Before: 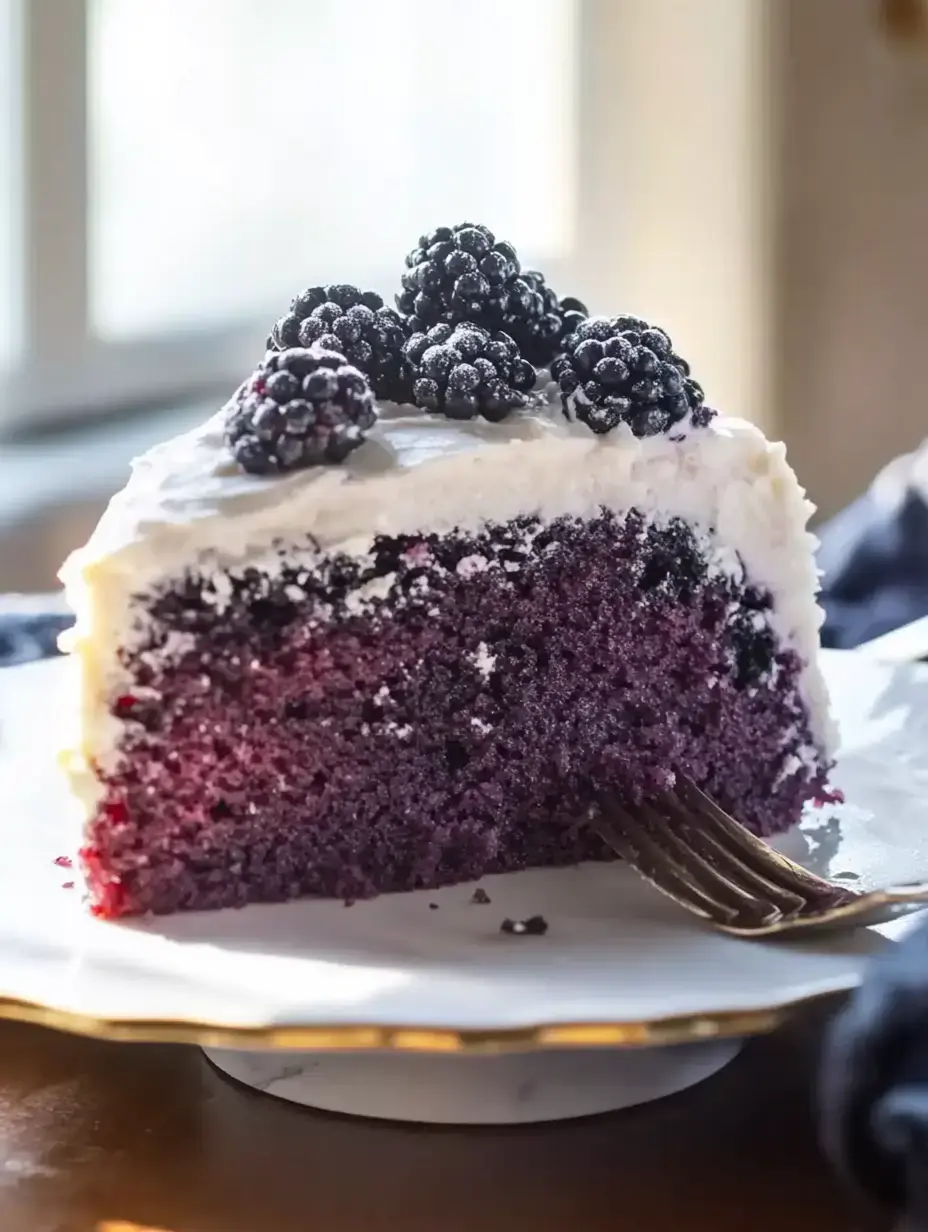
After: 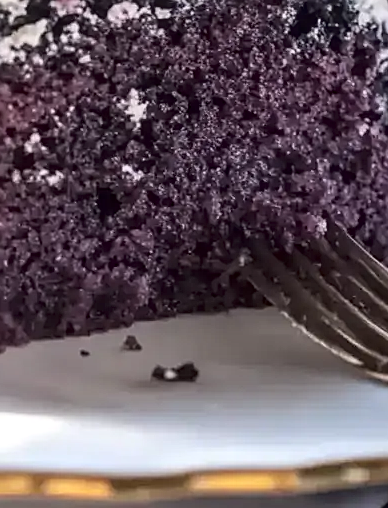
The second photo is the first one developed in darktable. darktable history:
sharpen: on, module defaults
tone curve: curves: ch0 [(0, 0) (0.003, 0.004) (0.011, 0.008) (0.025, 0.012) (0.044, 0.02) (0.069, 0.028) (0.1, 0.034) (0.136, 0.059) (0.177, 0.1) (0.224, 0.151) (0.277, 0.203) (0.335, 0.266) (0.399, 0.344) (0.468, 0.414) (0.543, 0.507) (0.623, 0.602) (0.709, 0.704) (0.801, 0.804) (0.898, 0.927) (1, 1)], color space Lab, independent channels, preserve colors none
contrast brightness saturation: brightness 0.148
local contrast: on, module defaults
crop: left 37.62%, top 44.928%, right 20.516%, bottom 13.803%
color zones: curves: ch0 [(0.068, 0.464) (0.25, 0.5) (0.48, 0.508) (0.75, 0.536) (0.886, 0.476) (0.967, 0.456)]; ch1 [(0.066, 0.456) (0.25, 0.5) (0.616, 0.508) (0.746, 0.56) (0.934, 0.444)]
